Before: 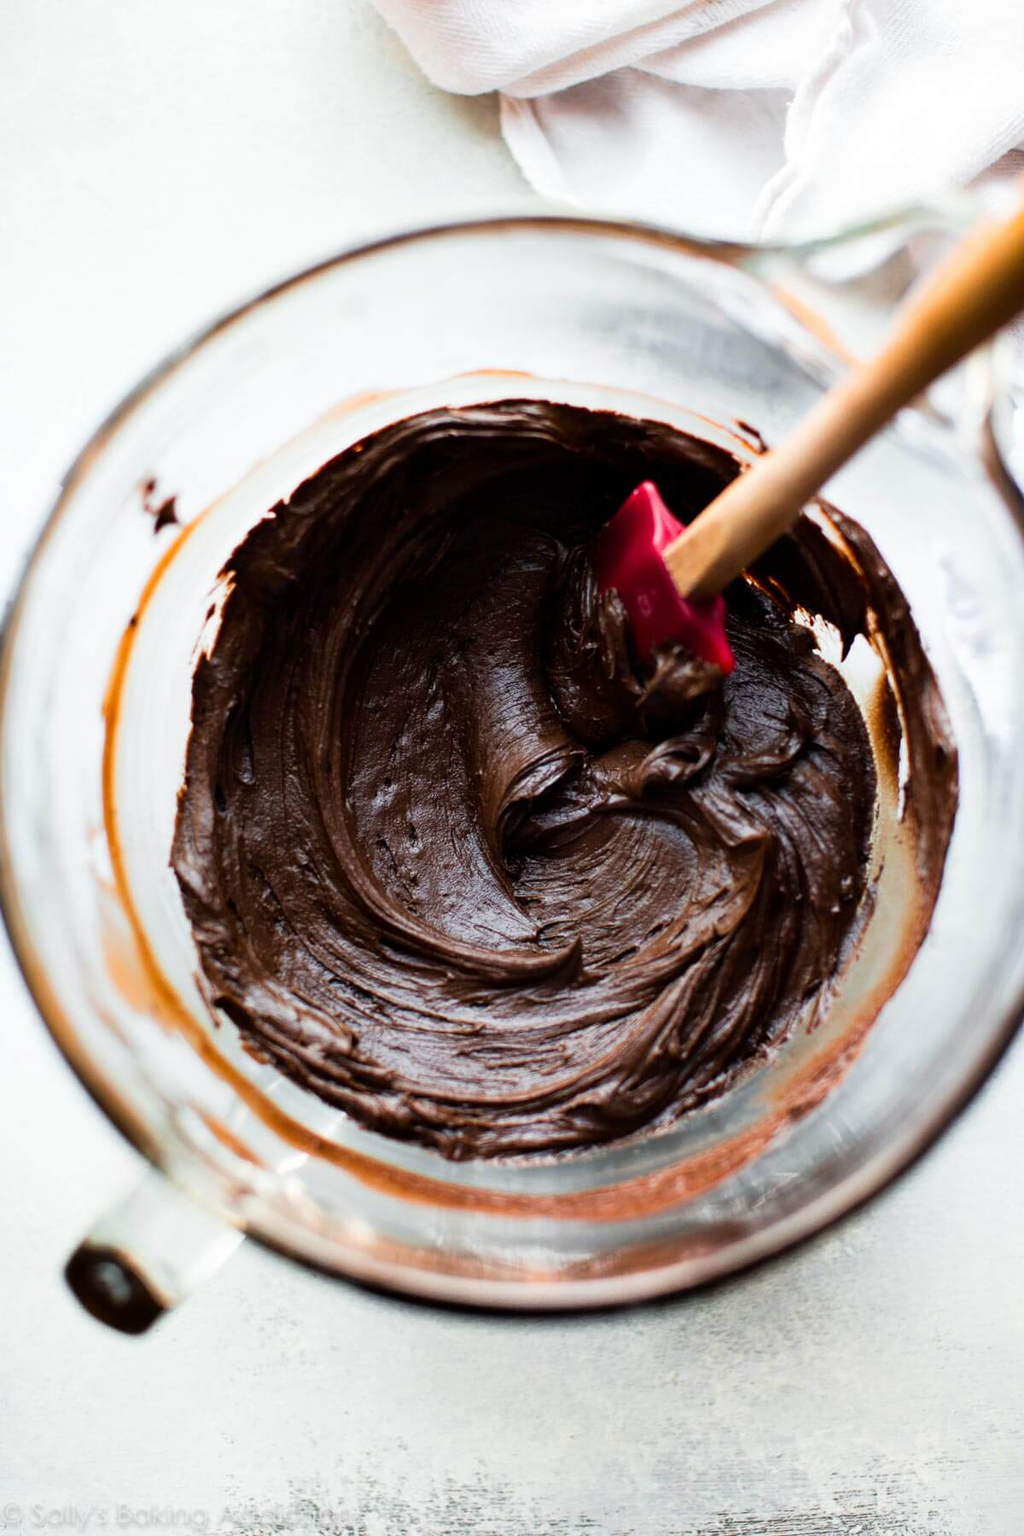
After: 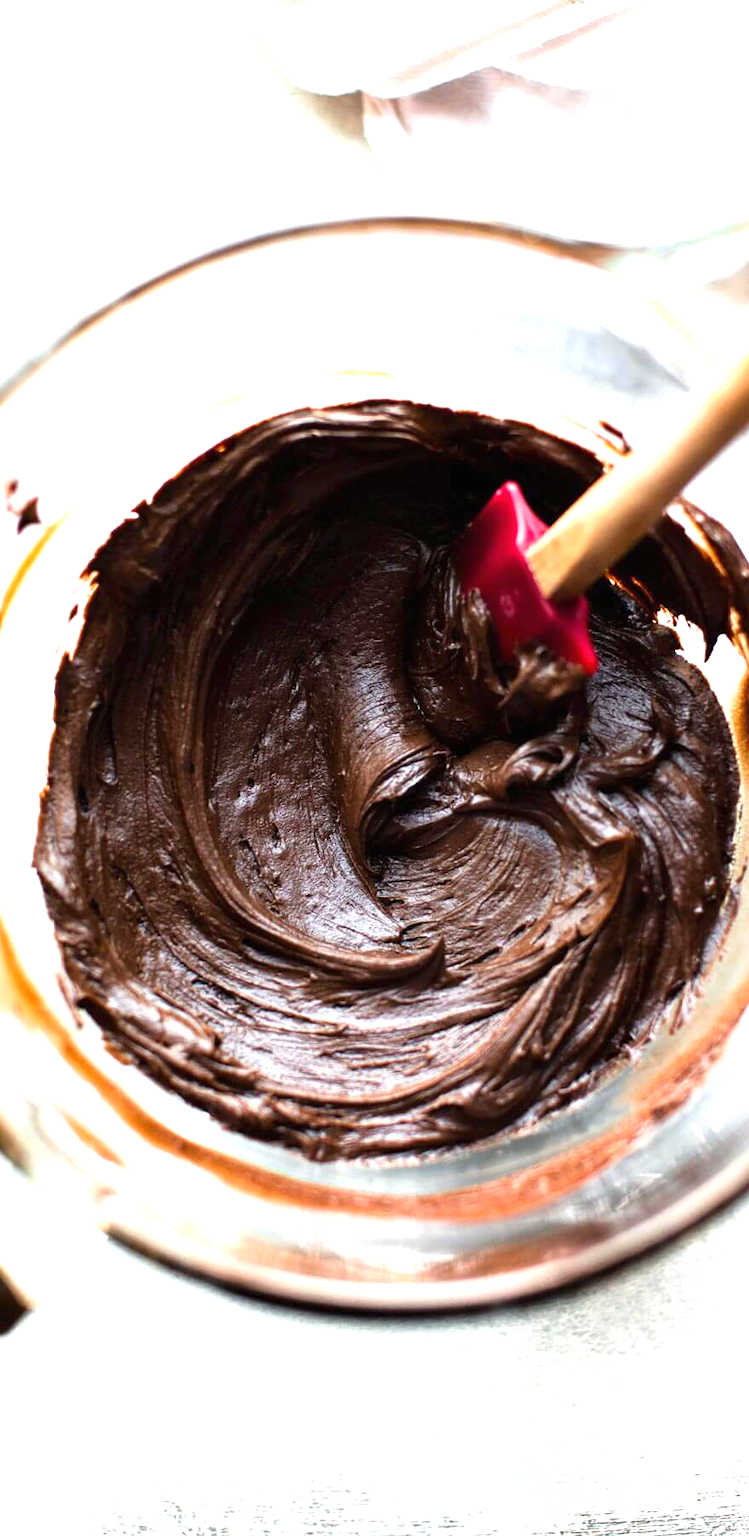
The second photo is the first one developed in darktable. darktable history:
crop: left 13.443%, right 13.31%
exposure: black level correction -0.001, exposure 0.9 EV, compensate exposure bias true, compensate highlight preservation false
